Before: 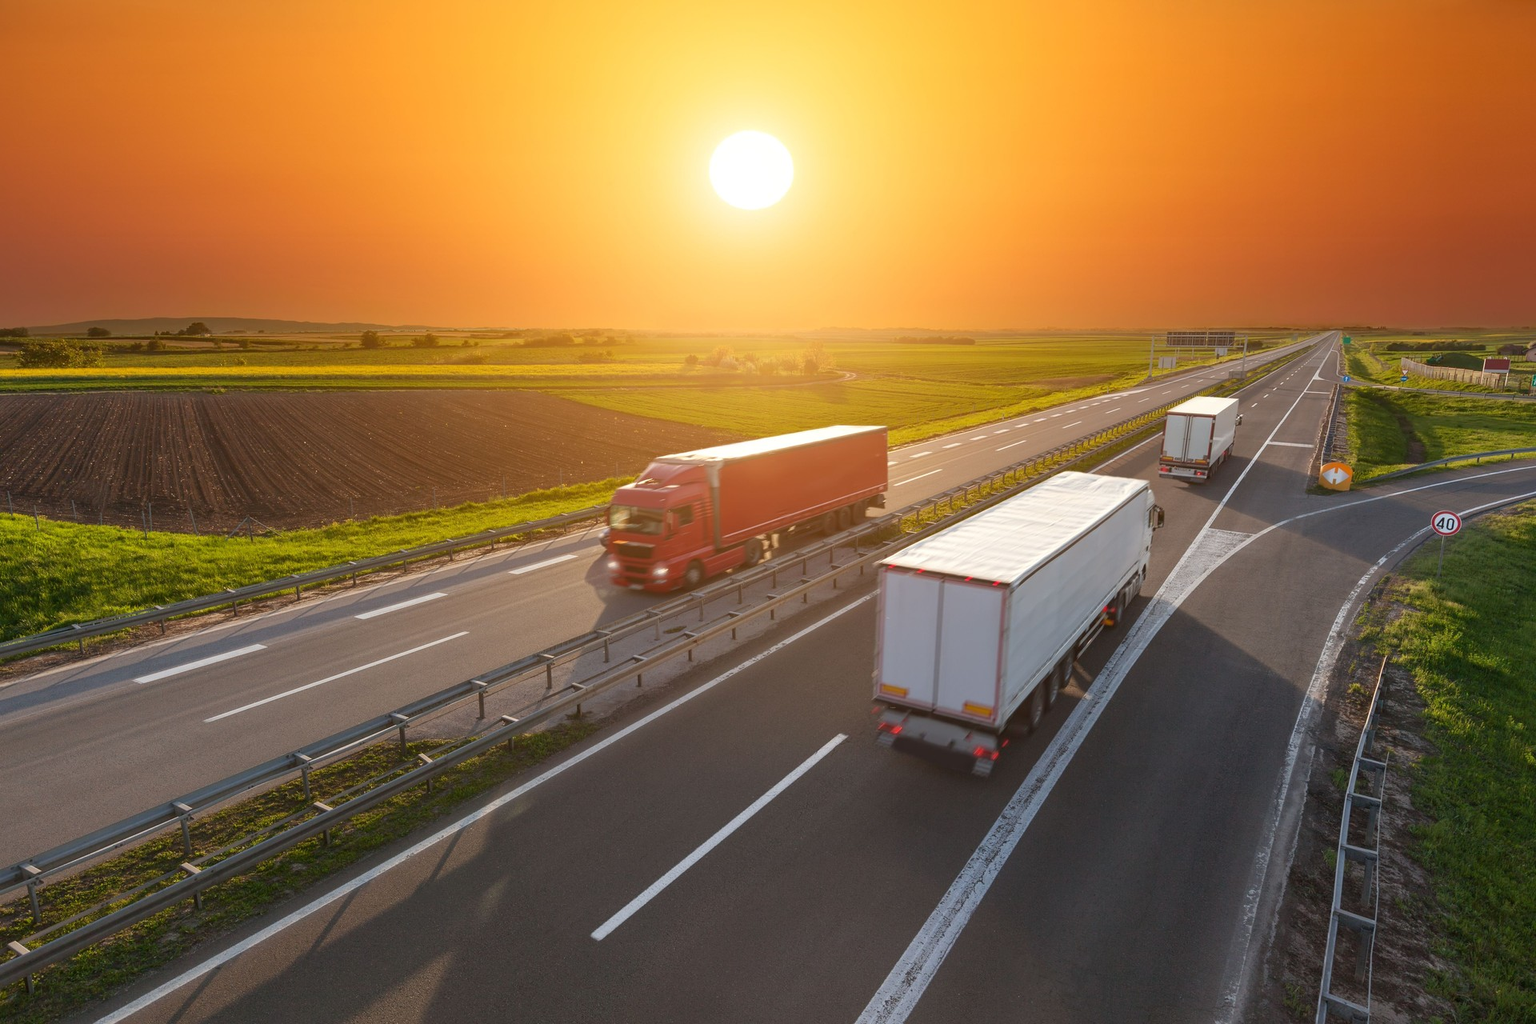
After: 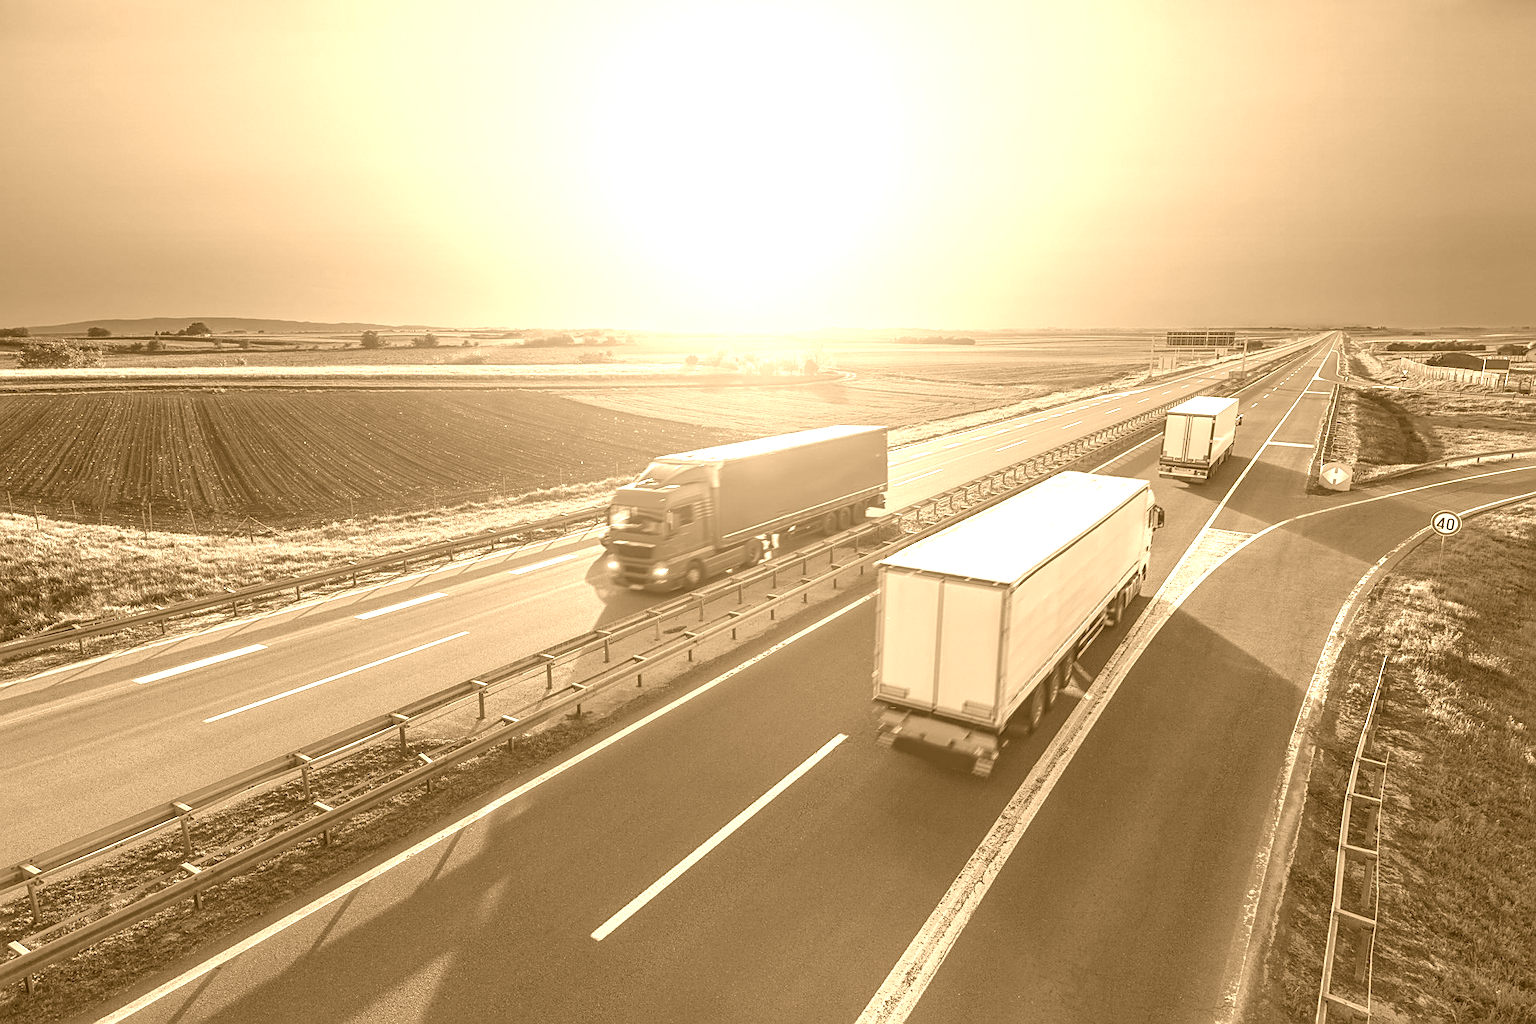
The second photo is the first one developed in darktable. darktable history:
colorize: hue 28.8°, source mix 100%
sharpen: on, module defaults
local contrast: highlights 60%, shadows 60%, detail 160%
